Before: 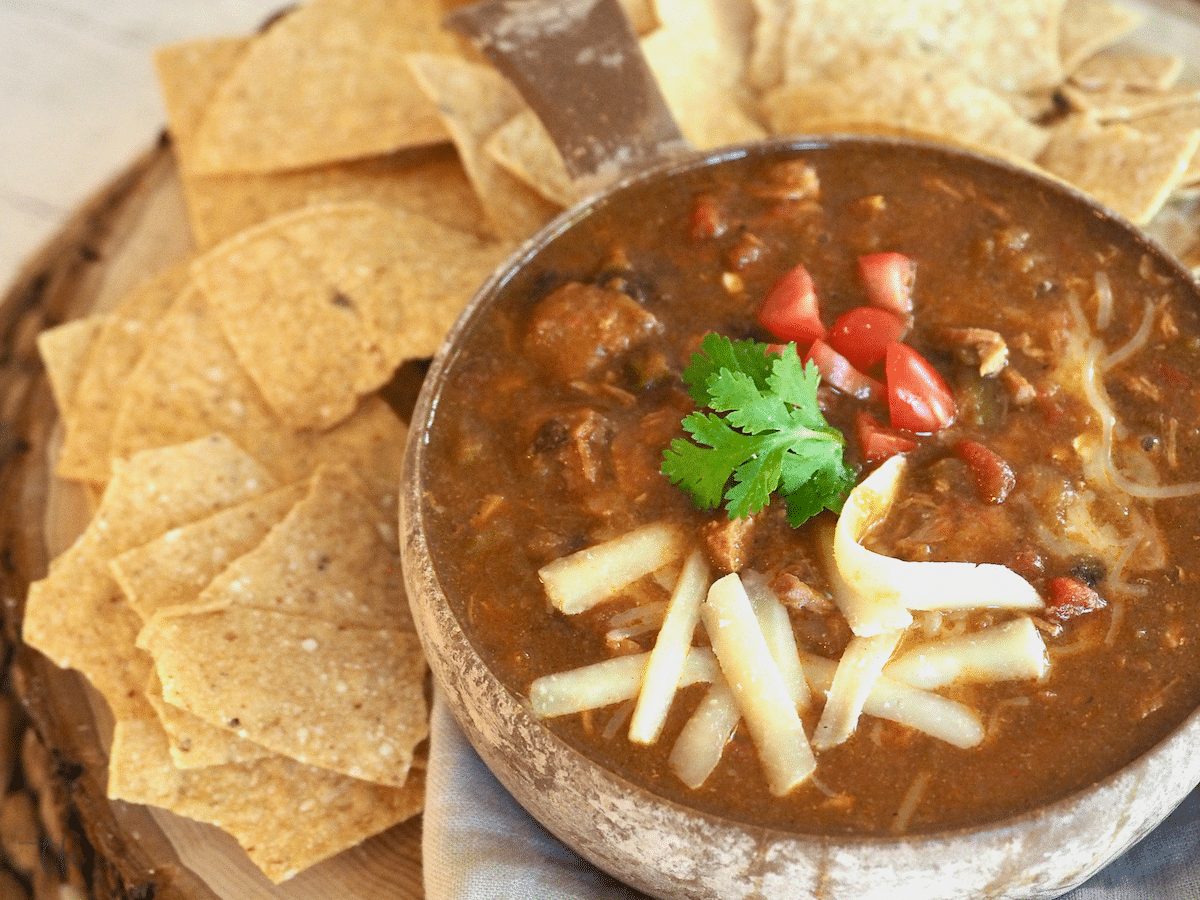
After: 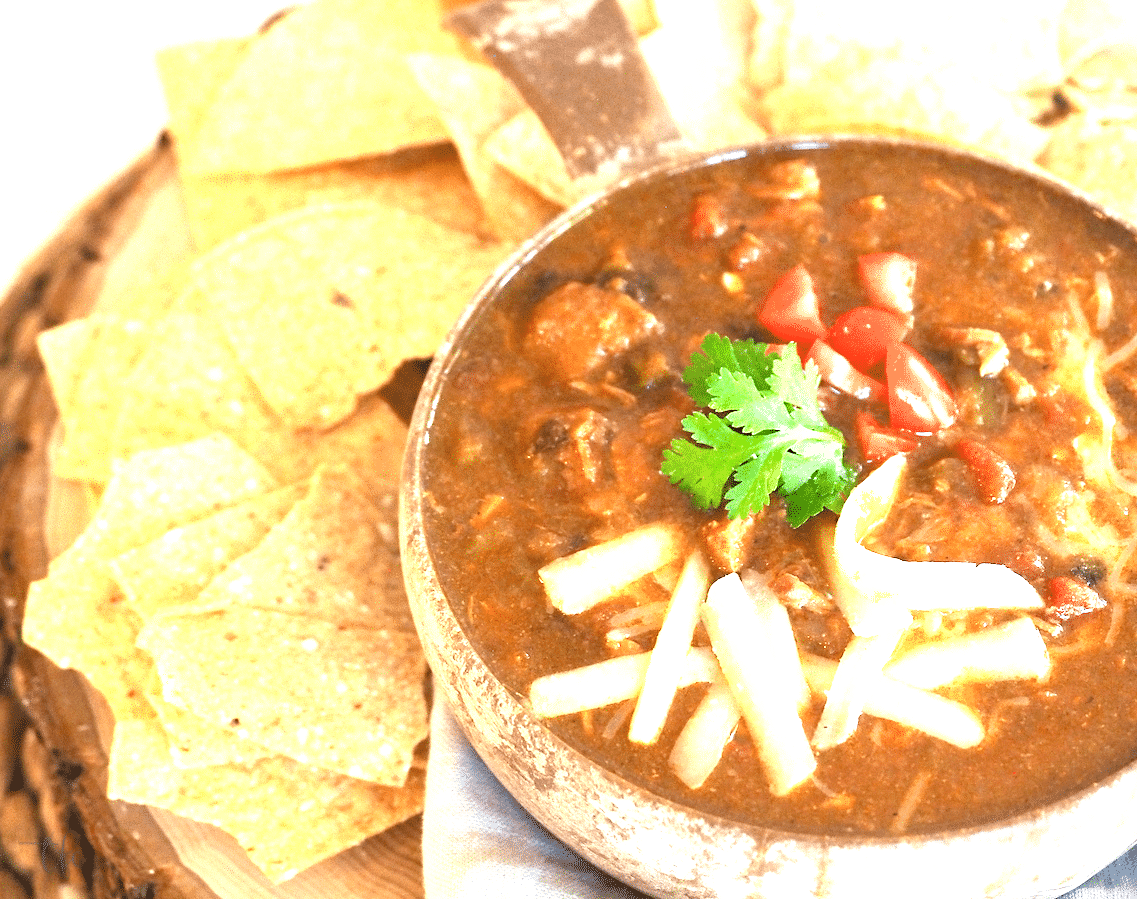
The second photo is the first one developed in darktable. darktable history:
crop and rotate: left 0%, right 5.169%
sharpen: radius 5.322, amount 0.316, threshold 26.167
exposure: black level correction 0, exposure 1.441 EV, compensate exposure bias true, compensate highlight preservation false
